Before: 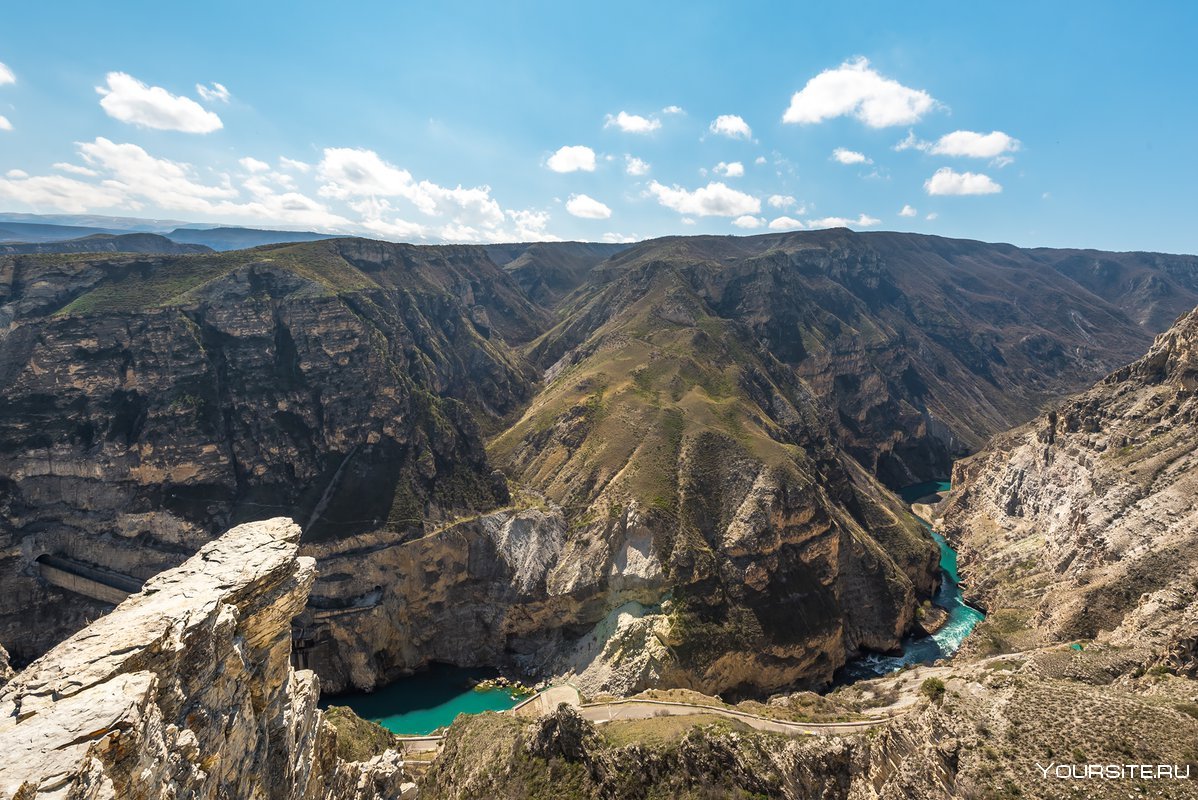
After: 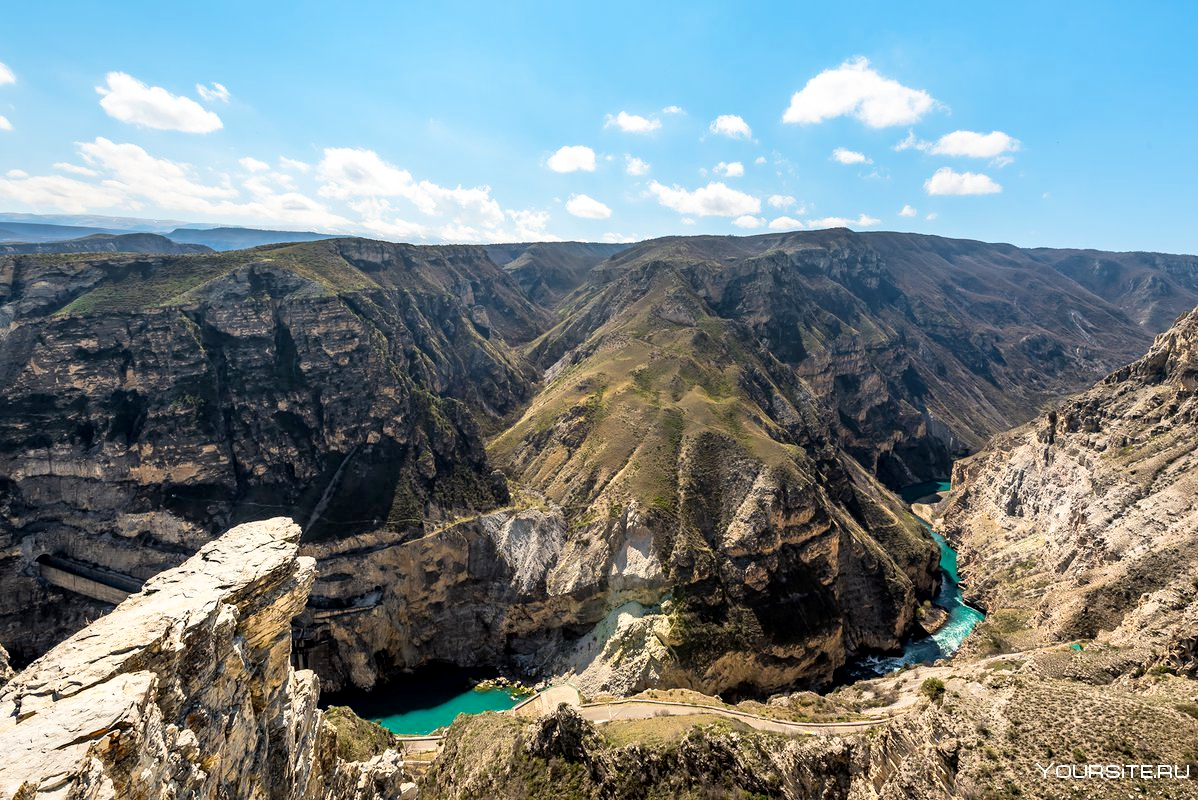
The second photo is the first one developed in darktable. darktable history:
tone curve: curves: ch0 [(0, 0) (0.004, 0.001) (0.133, 0.112) (0.325, 0.362) (0.832, 0.893) (1, 1)]
exposure: black level correction 0.009, compensate exposure bias true, compensate highlight preservation false
